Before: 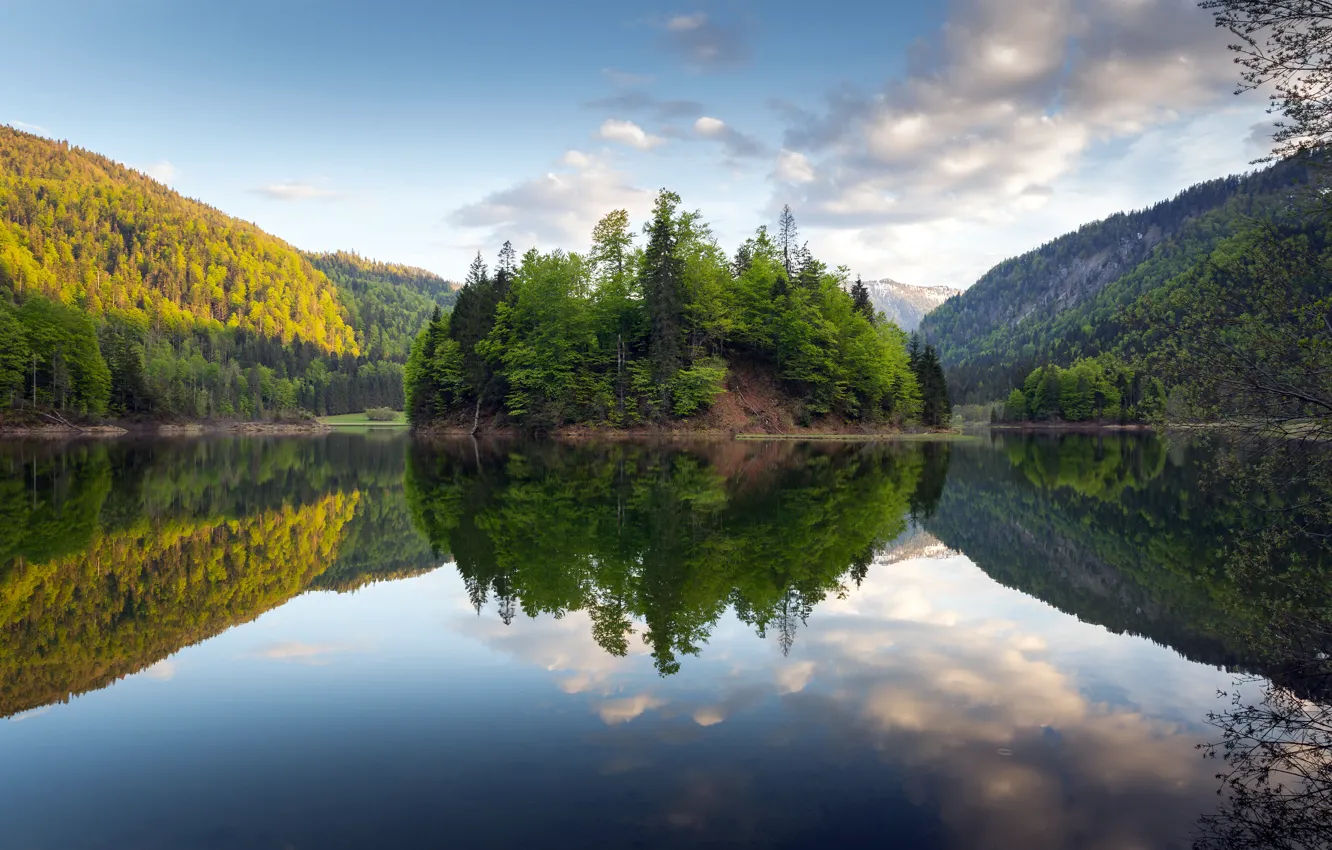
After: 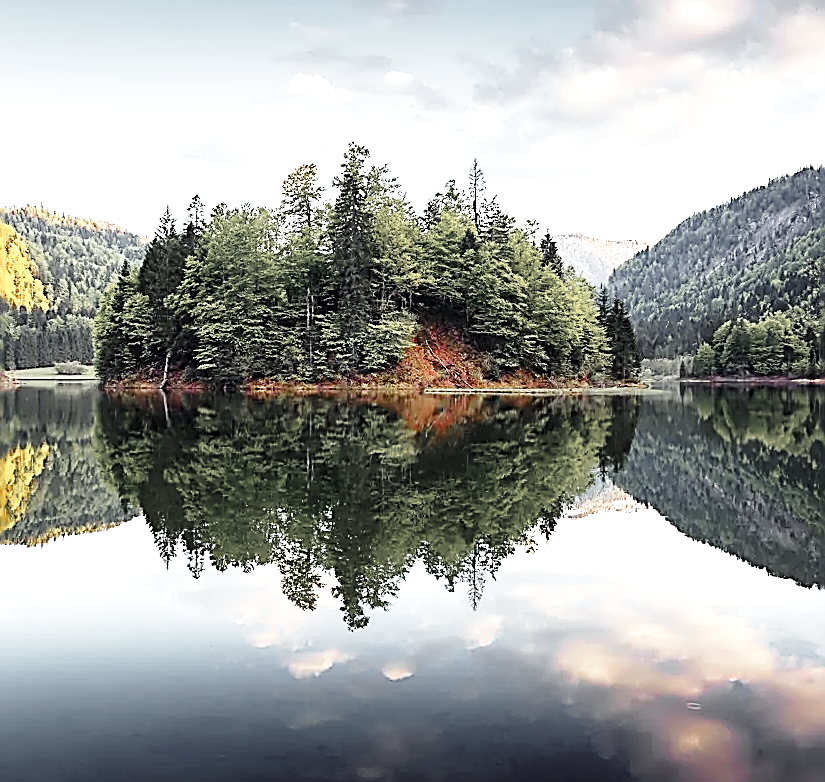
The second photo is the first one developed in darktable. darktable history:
base curve: curves: ch0 [(0, 0) (0.028, 0.03) (0.121, 0.232) (0.46, 0.748) (0.859, 0.968) (1, 1)], preserve colors none
crop and rotate: left 23.375%, top 5.643%, right 14.687%, bottom 2.32%
color zones: curves: ch1 [(0, 0.638) (0.193, 0.442) (0.286, 0.15) (0.429, 0.14) (0.571, 0.142) (0.714, 0.154) (0.857, 0.175) (1, 0.638)]
sharpen: amount 1.983
color balance rgb: perceptual saturation grading › global saturation 30.2%, perceptual brilliance grading › global brilliance 17.546%
